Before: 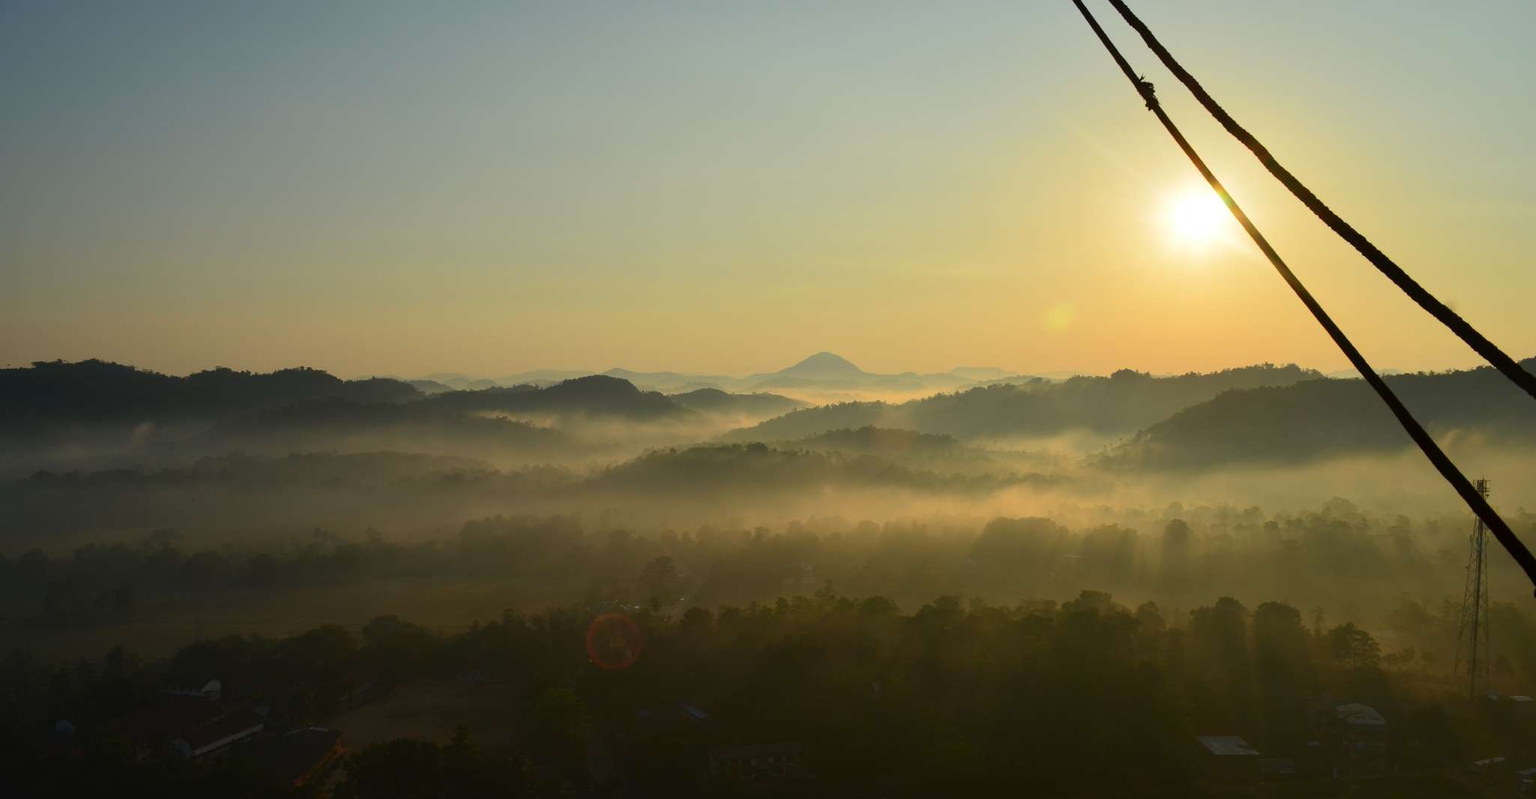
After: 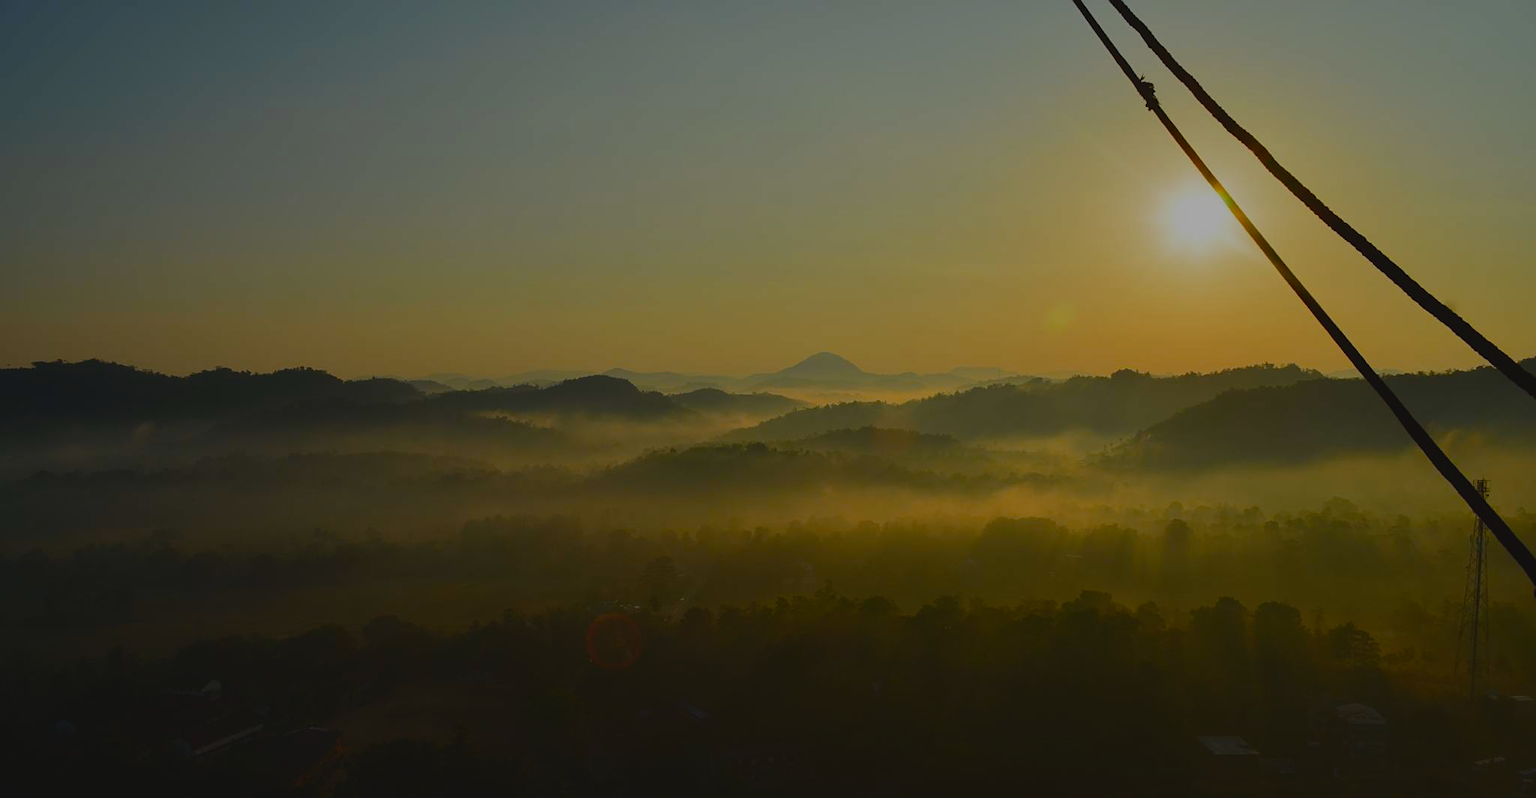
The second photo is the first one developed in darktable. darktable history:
sharpen: amount 0.202
color balance rgb: global offset › luminance 0.485%, global offset › hue 171.68°, perceptual saturation grading › global saturation 20%, perceptual saturation grading › highlights -25.235%, perceptual saturation grading › shadows 49.774%
exposure: exposure -1.392 EV, compensate highlight preservation false
